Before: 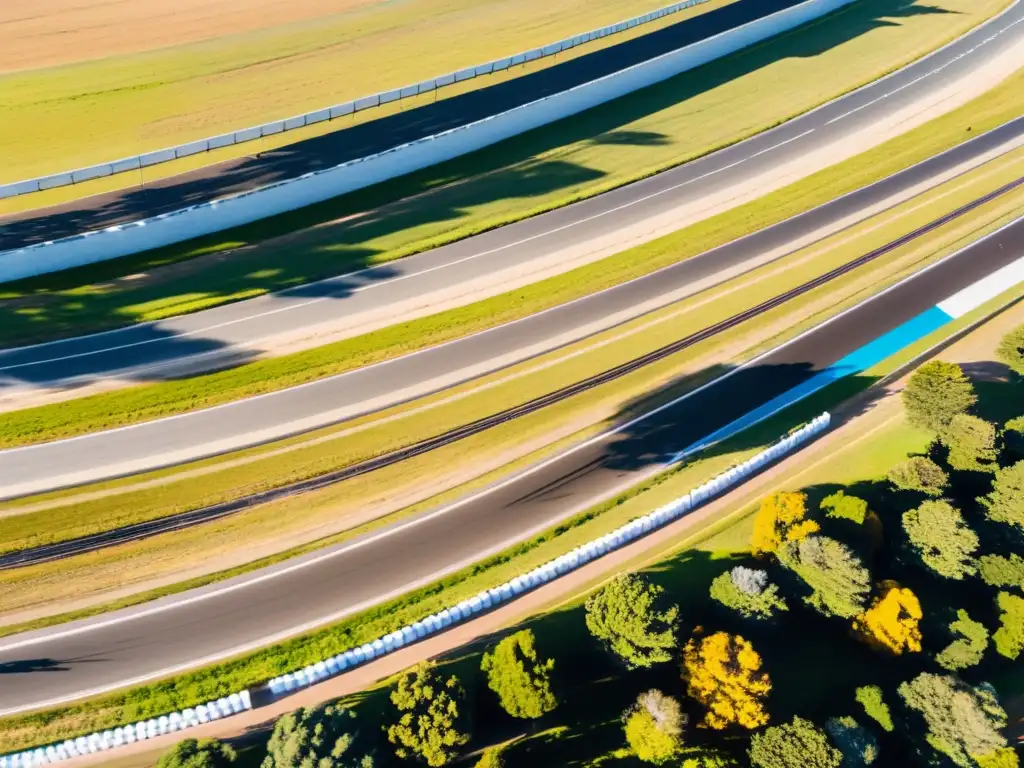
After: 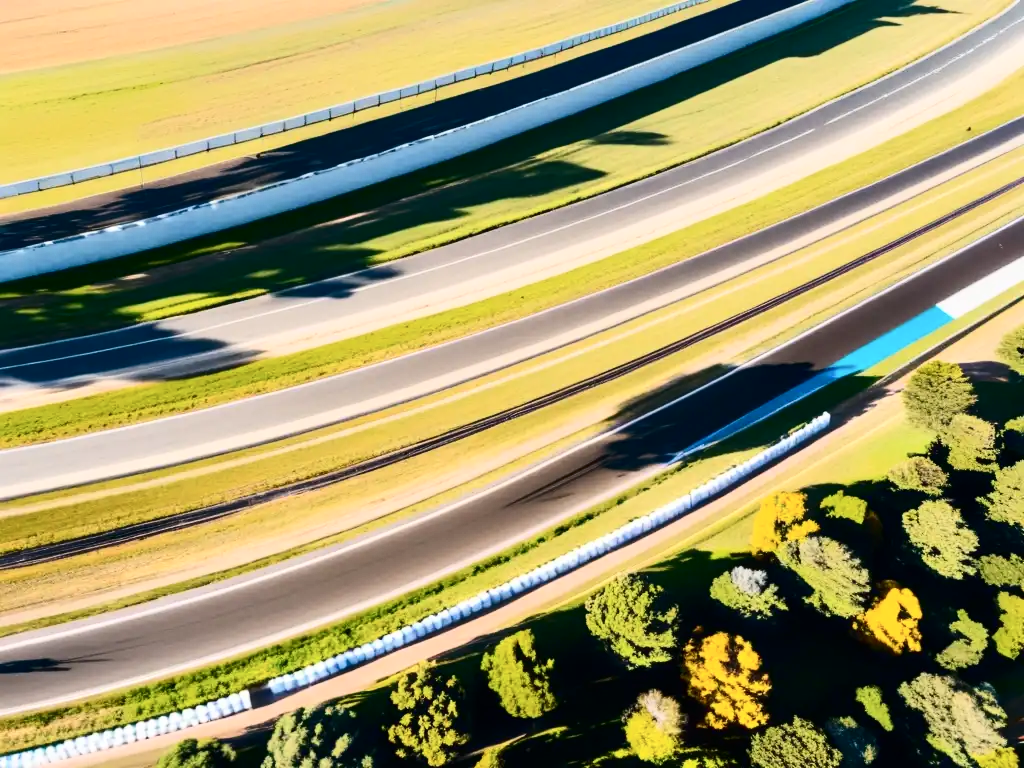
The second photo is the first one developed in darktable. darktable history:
contrast brightness saturation: contrast 0.273
